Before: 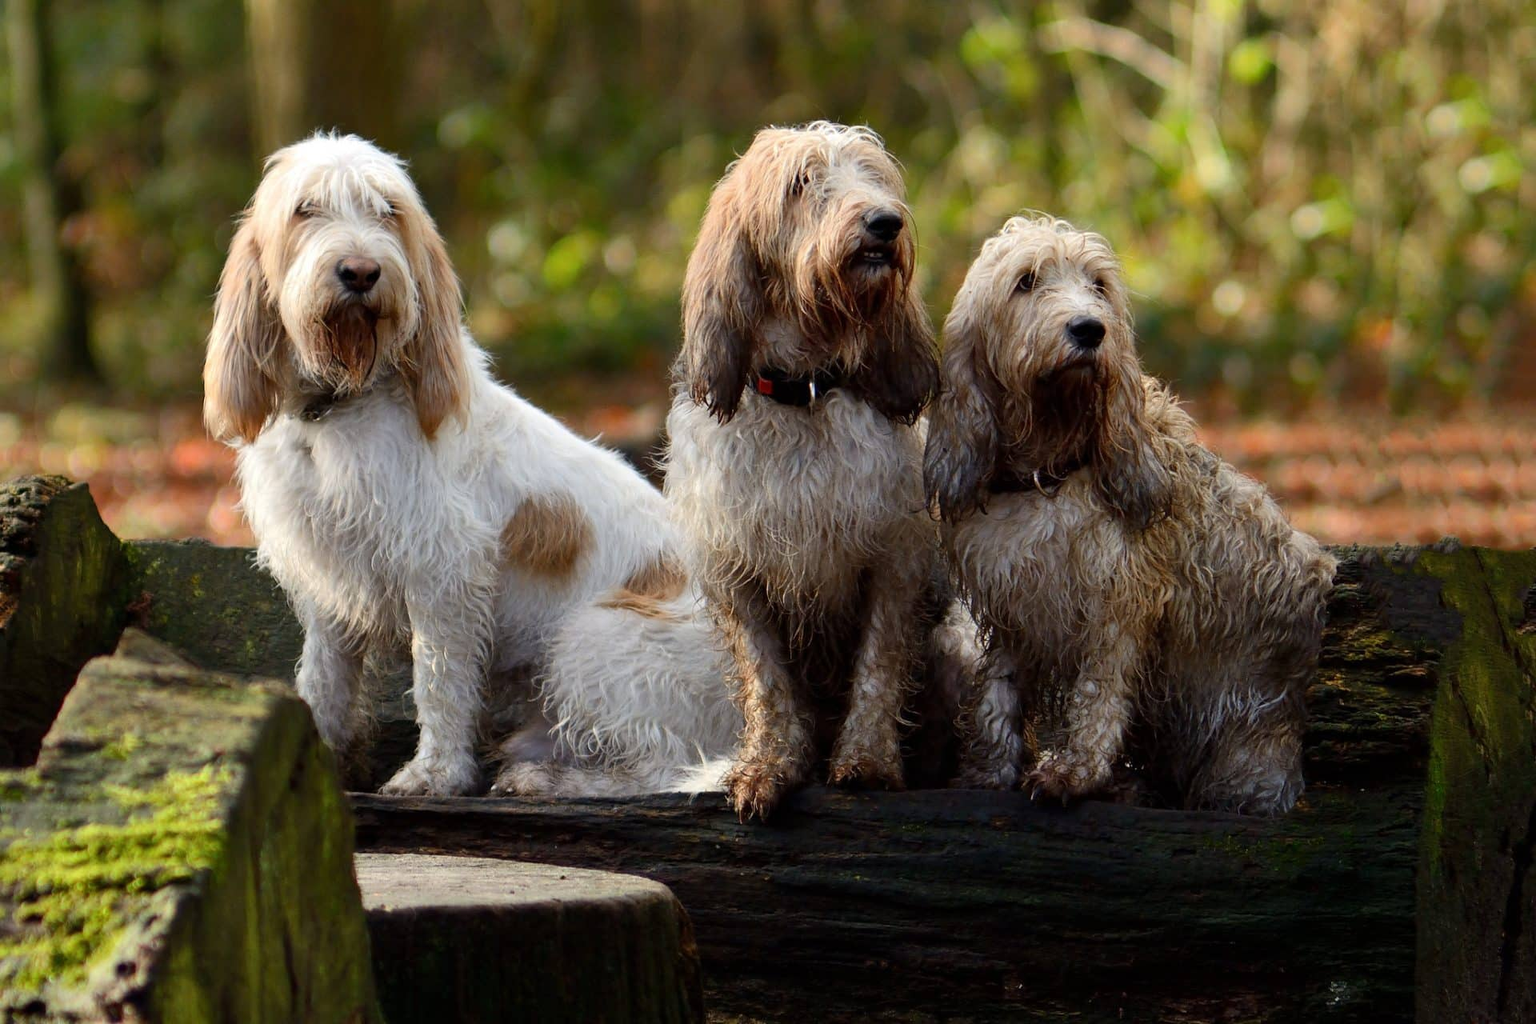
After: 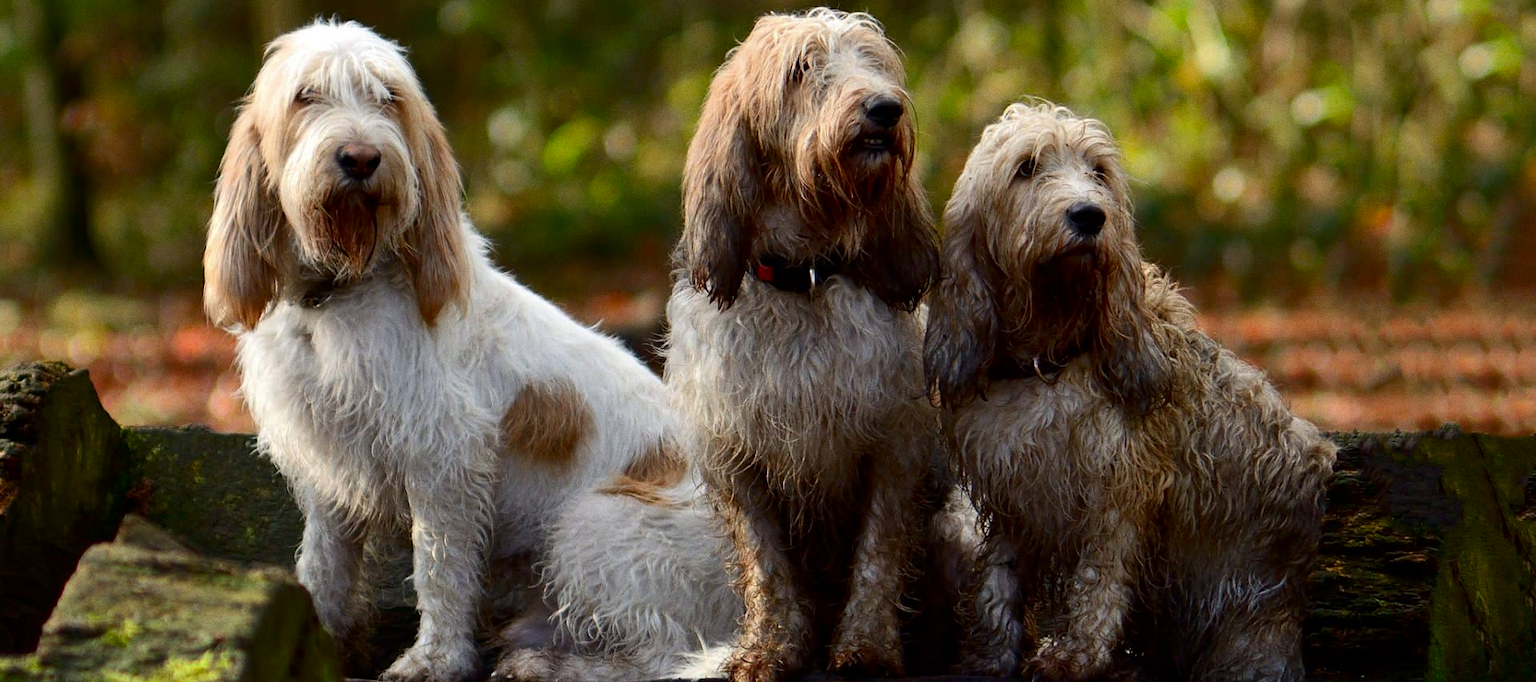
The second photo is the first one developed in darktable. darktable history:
contrast brightness saturation: contrast 0.07, brightness -0.13, saturation 0.06
grain: coarseness 7.08 ISO, strength 21.67%, mid-tones bias 59.58%
crop: top 11.166%, bottom 22.168%
